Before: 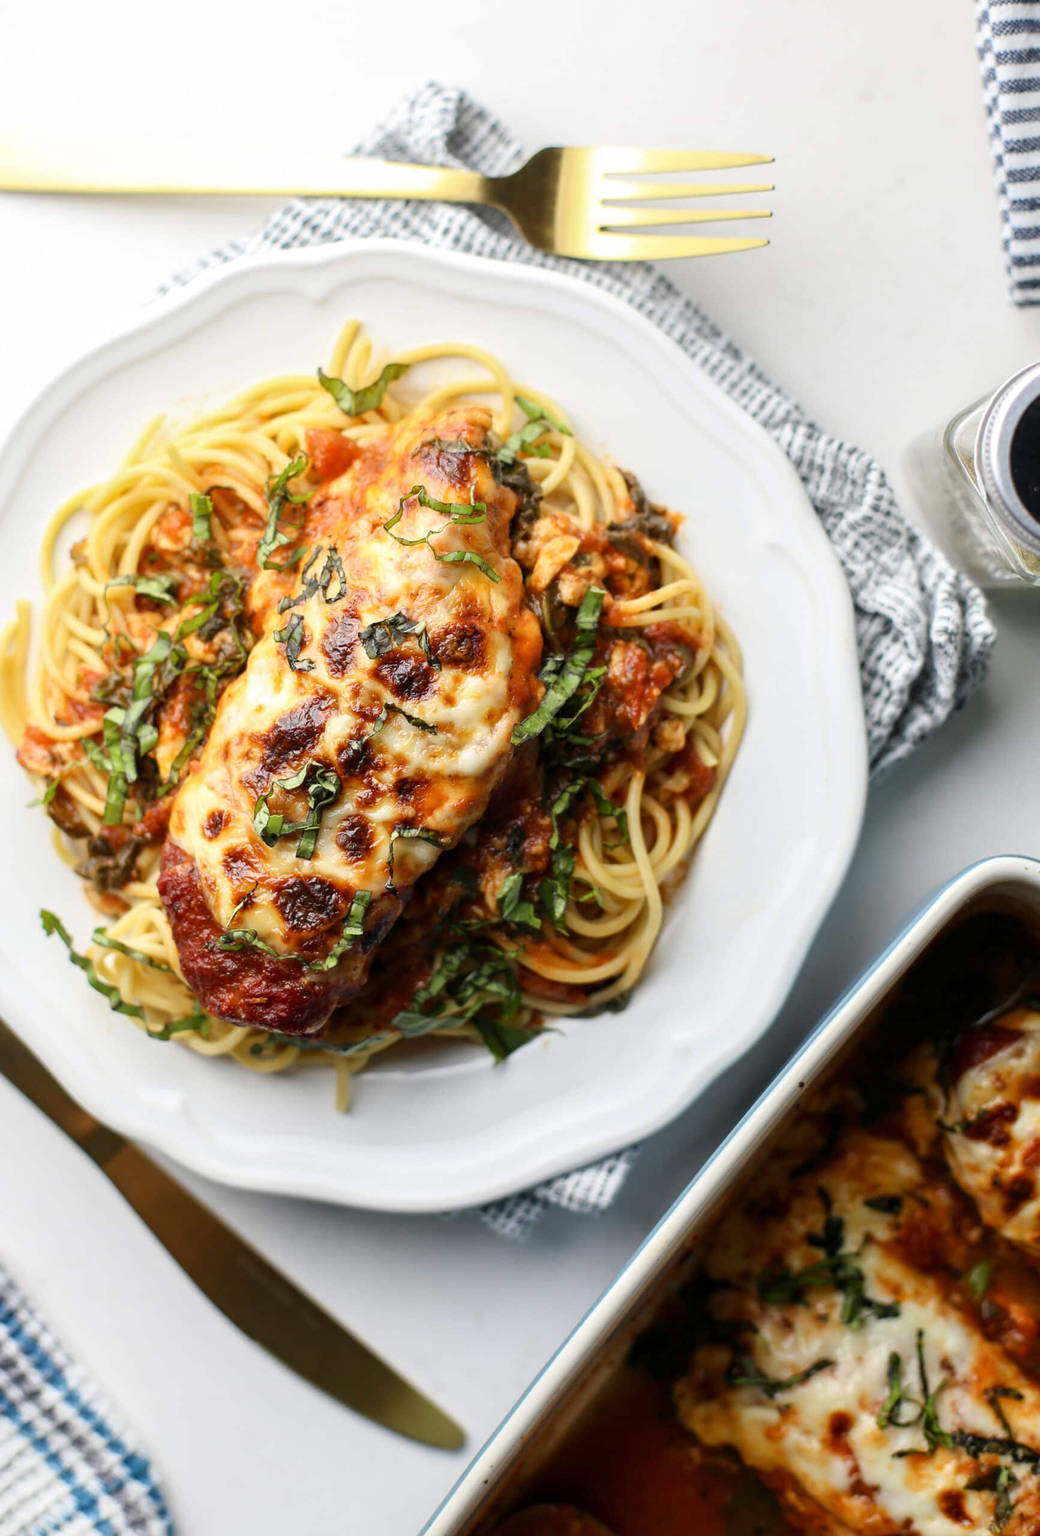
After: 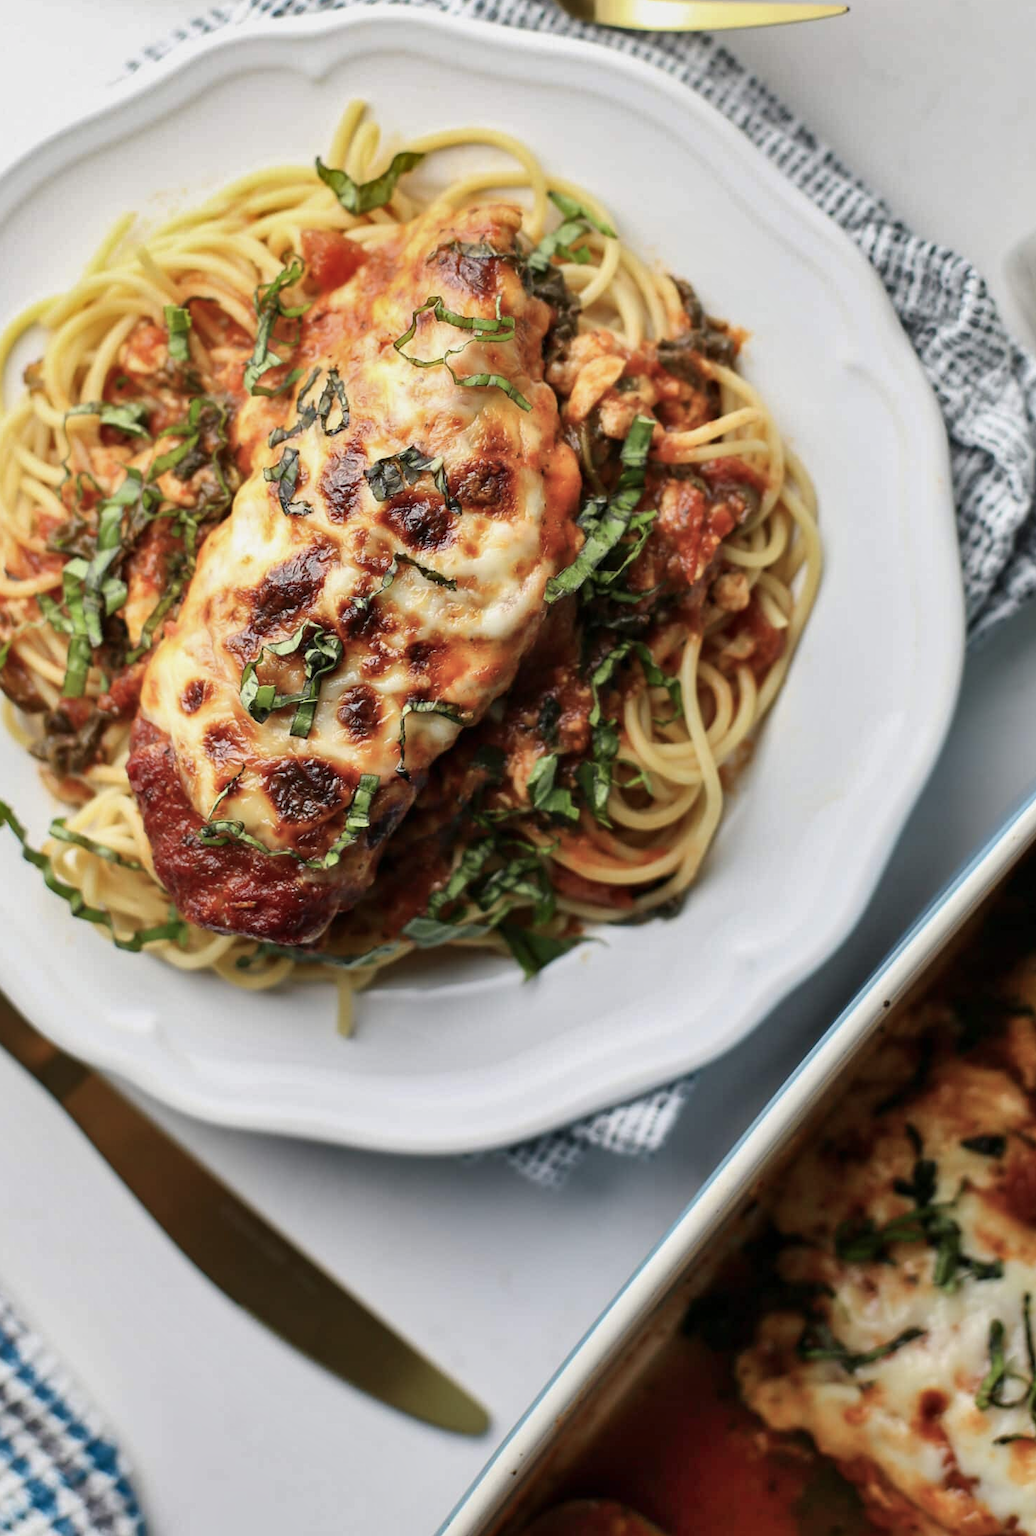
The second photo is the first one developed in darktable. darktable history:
crop and rotate: left 4.885%, top 15.283%, right 10.694%
contrast brightness saturation: saturation 0.182
shadows and highlights: soften with gaussian
tone equalizer: edges refinement/feathering 500, mask exposure compensation -1.57 EV, preserve details no
color balance rgb: perceptual saturation grading › global saturation -31.706%, global vibrance 20%
exposure: exposure -0.153 EV, compensate highlight preservation false
